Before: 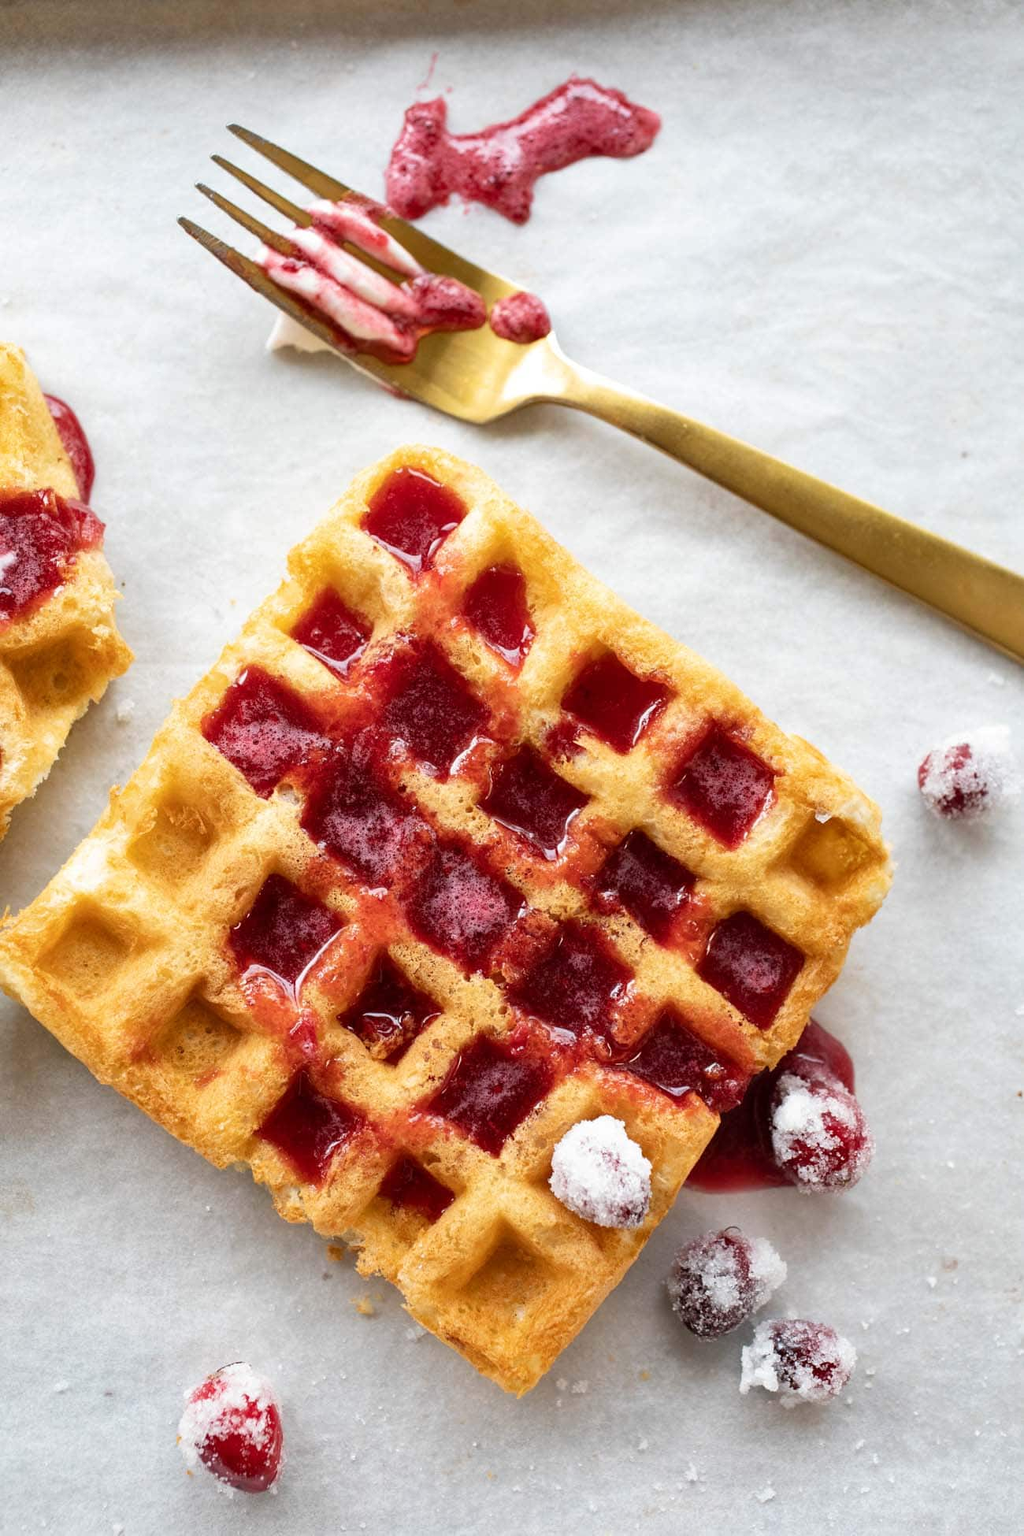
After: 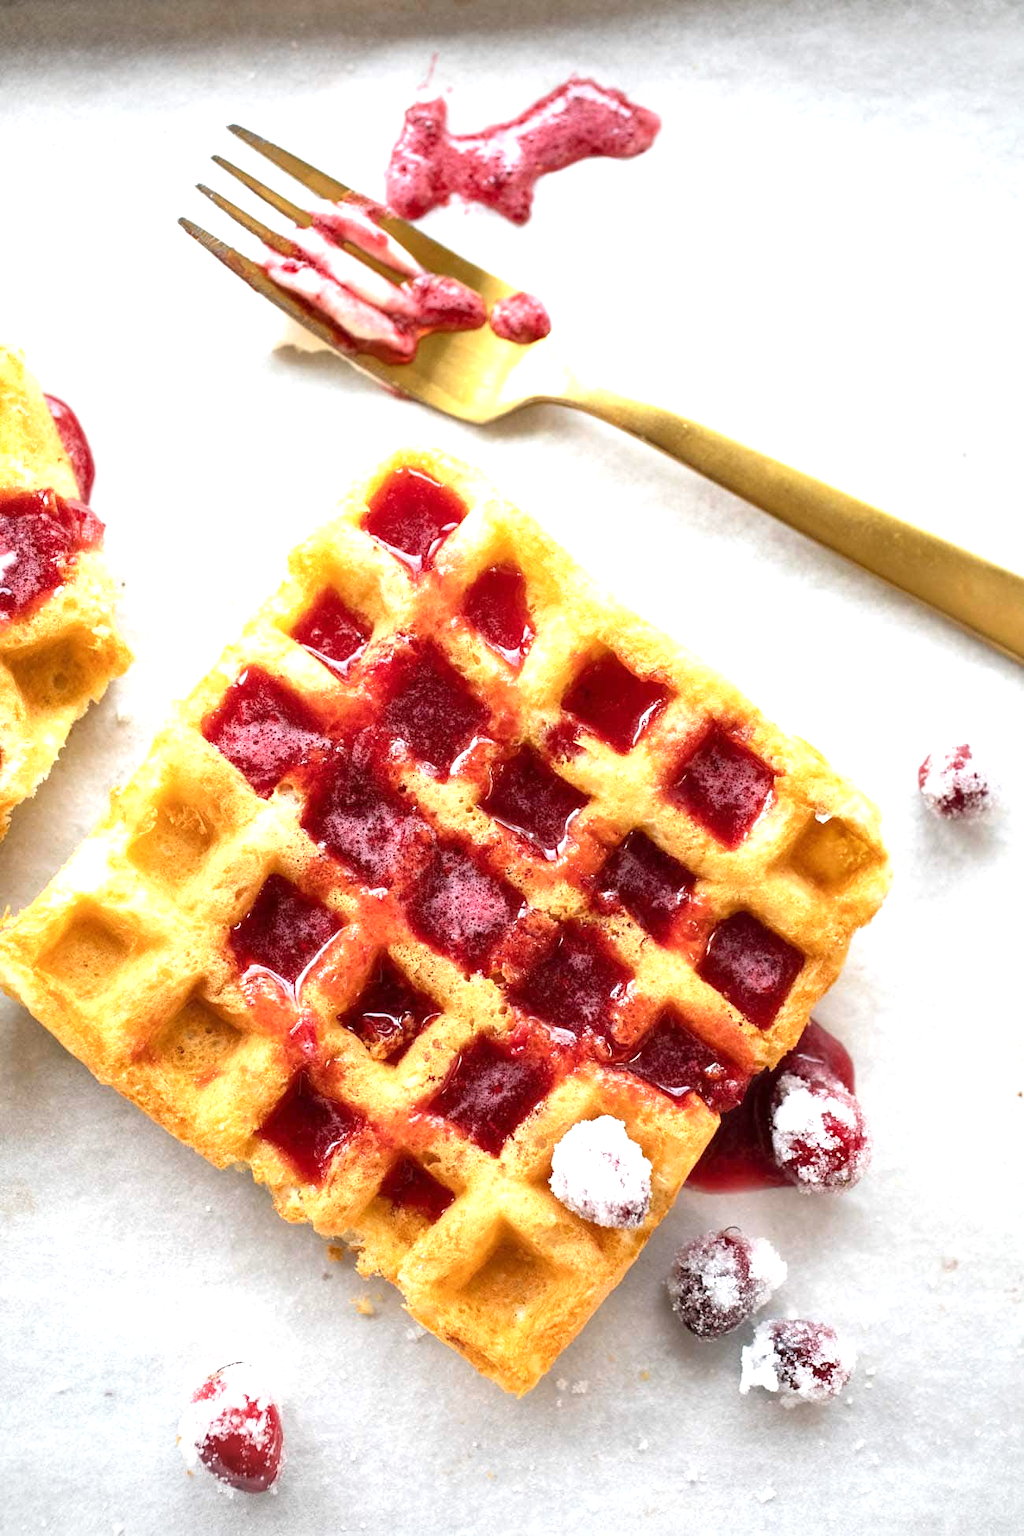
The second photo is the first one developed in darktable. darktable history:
vignetting: brightness -0.335
exposure: exposure 0.742 EV, compensate highlight preservation false
